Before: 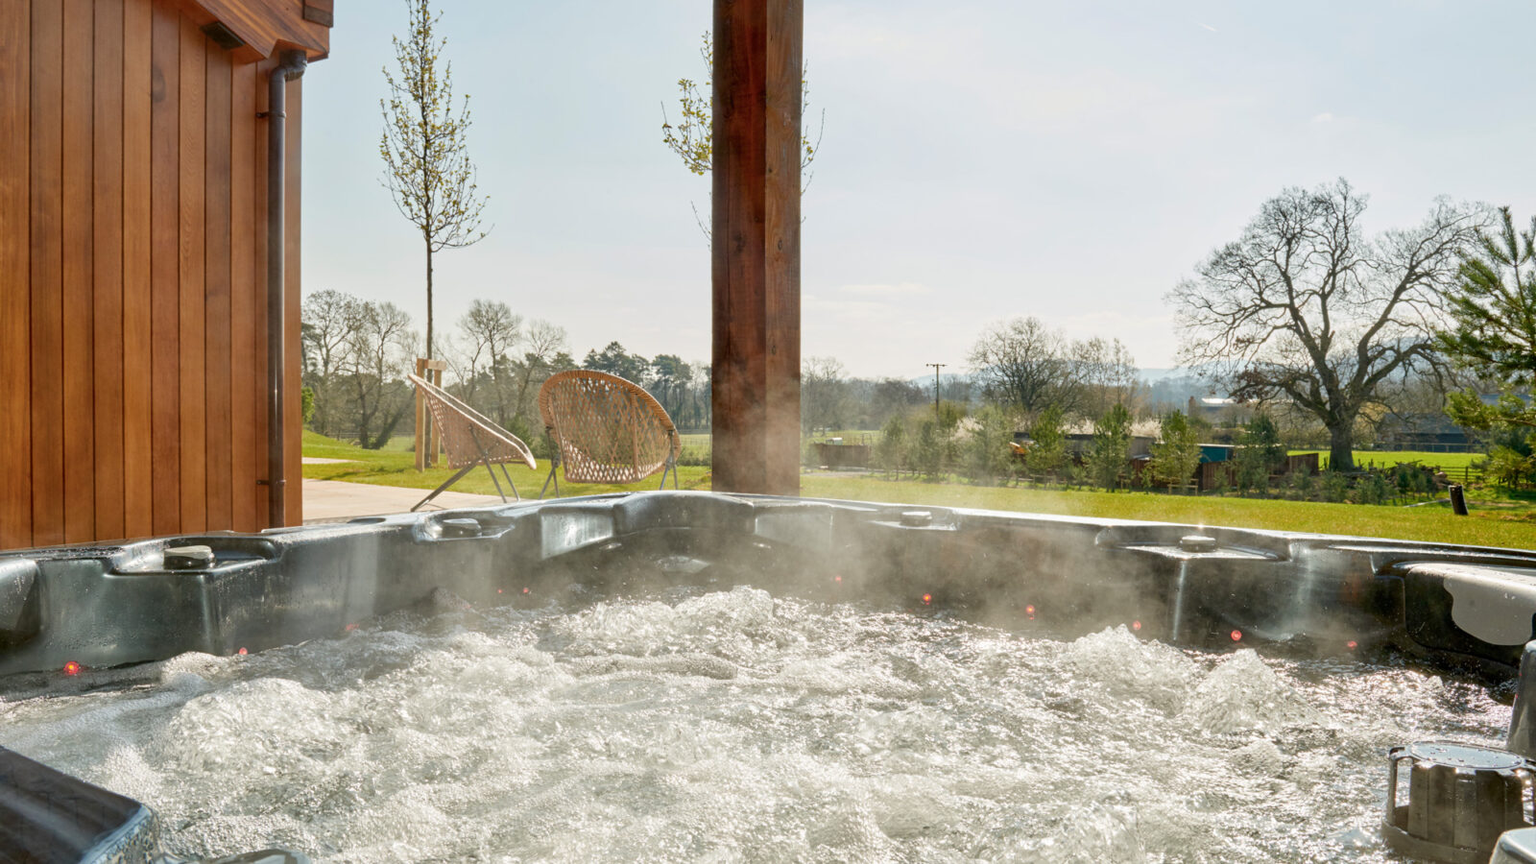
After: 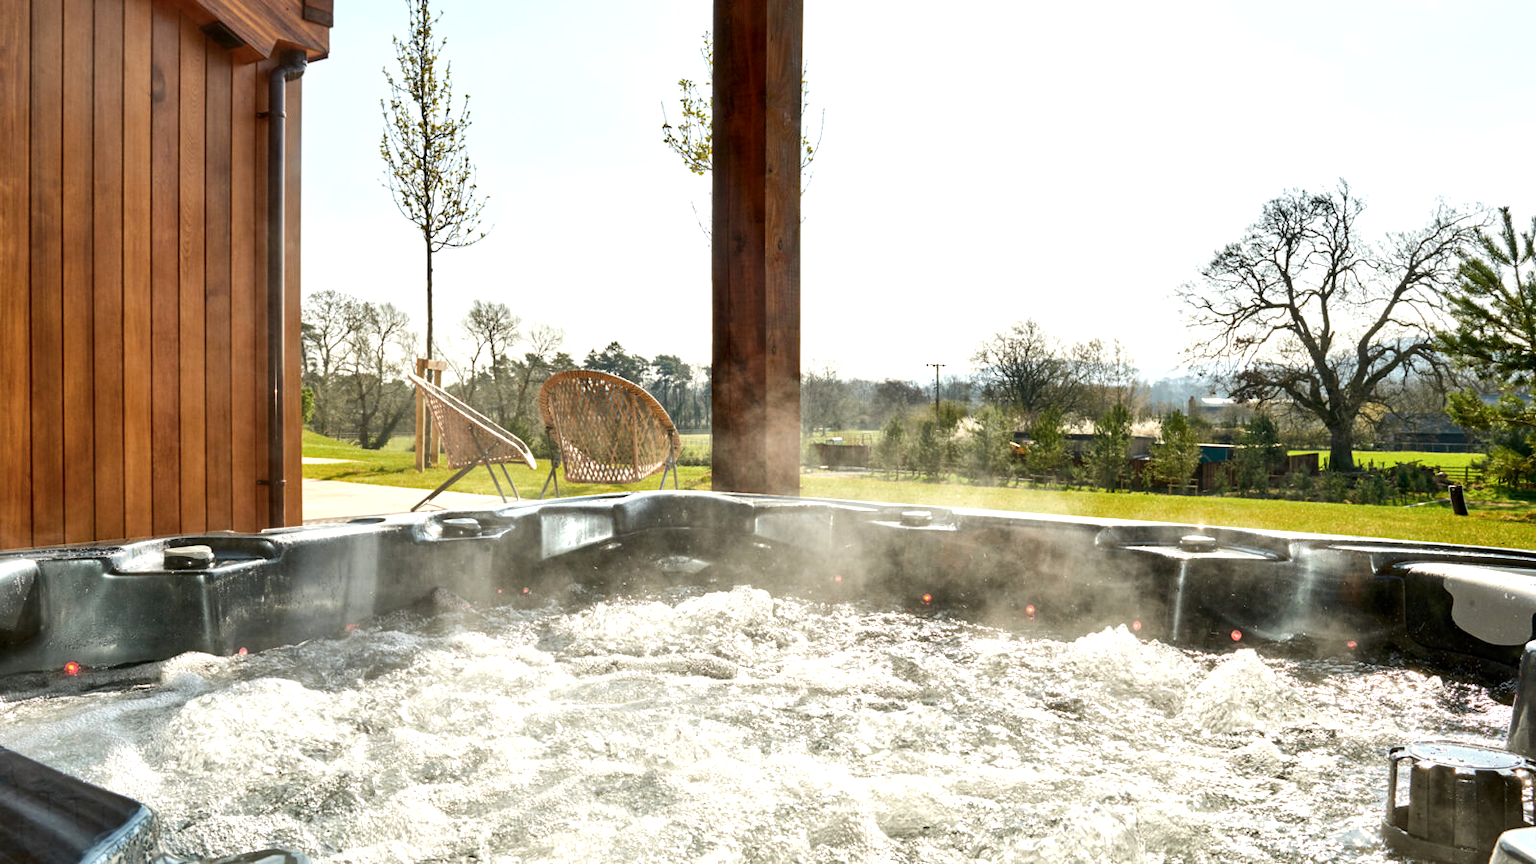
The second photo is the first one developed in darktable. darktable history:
tone equalizer: -8 EV -0.75 EV, -7 EV -0.7 EV, -6 EV -0.6 EV, -5 EV -0.4 EV, -3 EV 0.4 EV, -2 EV 0.6 EV, -1 EV 0.7 EV, +0 EV 0.75 EV, edges refinement/feathering 500, mask exposure compensation -1.57 EV, preserve details no
shadows and highlights: shadows 20.91, highlights -35.45, soften with gaussian
